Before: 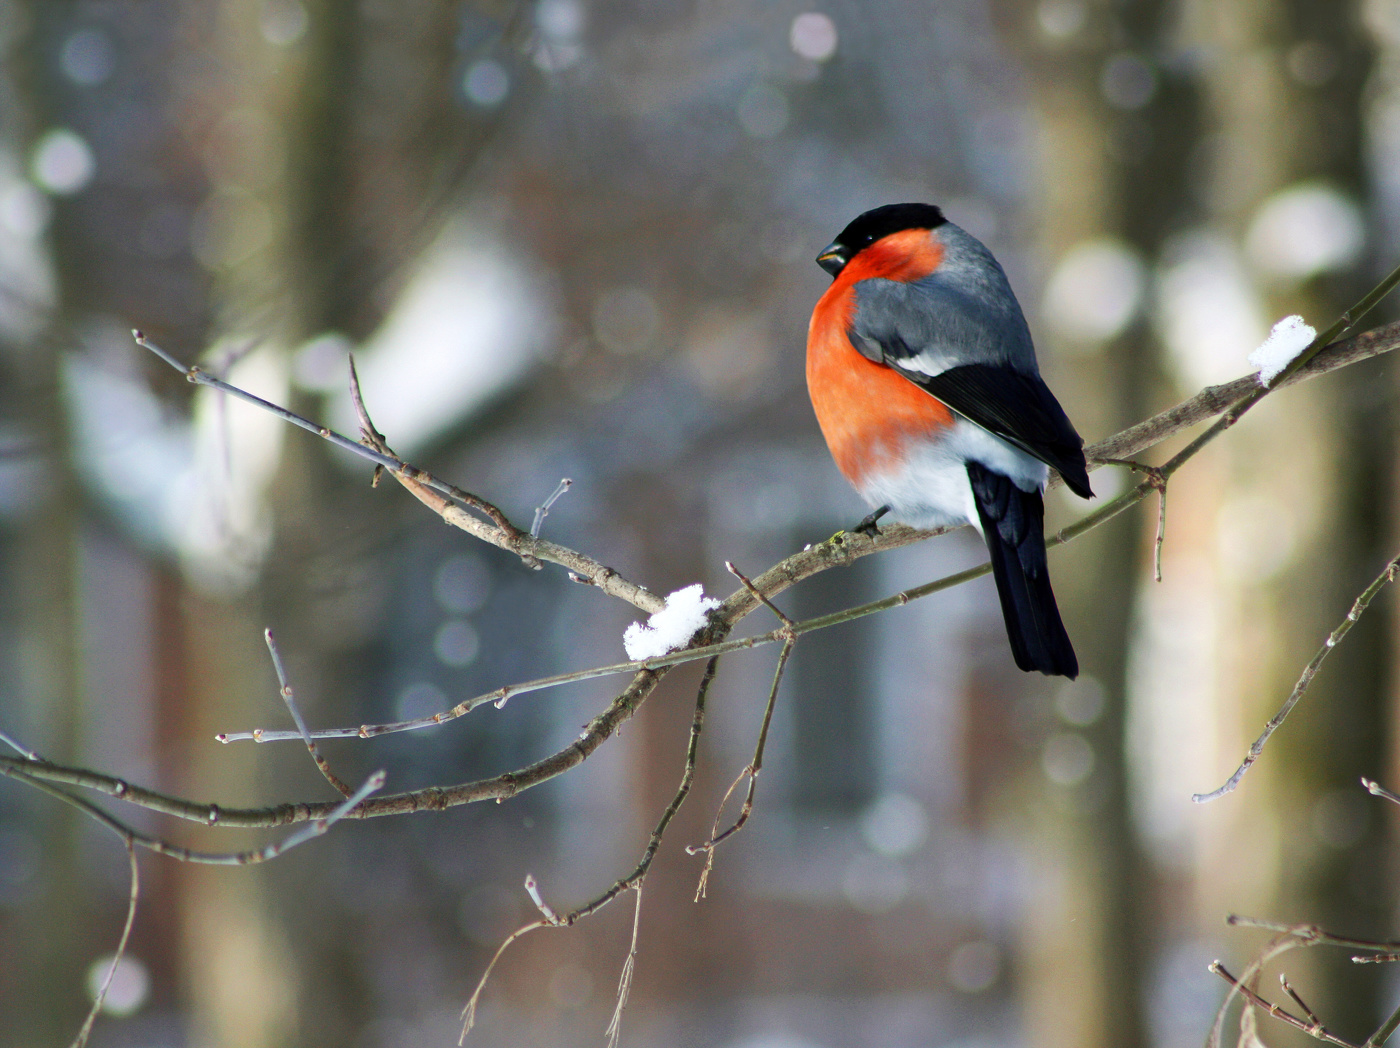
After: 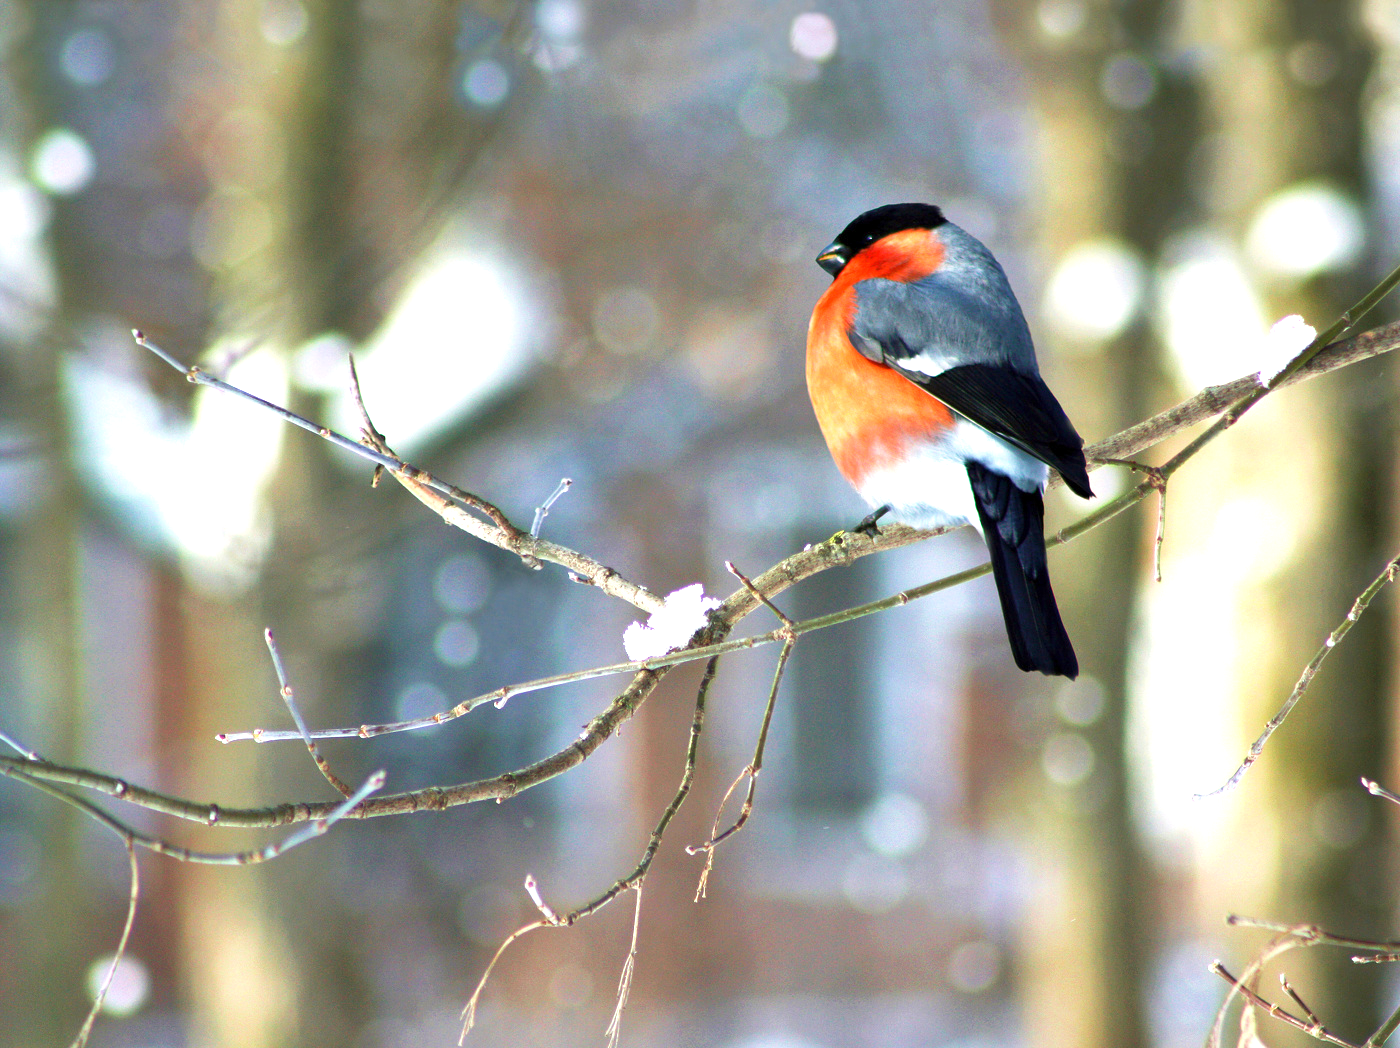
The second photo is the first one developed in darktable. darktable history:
exposure: exposure 1 EV, compensate highlight preservation false
velvia: on, module defaults
